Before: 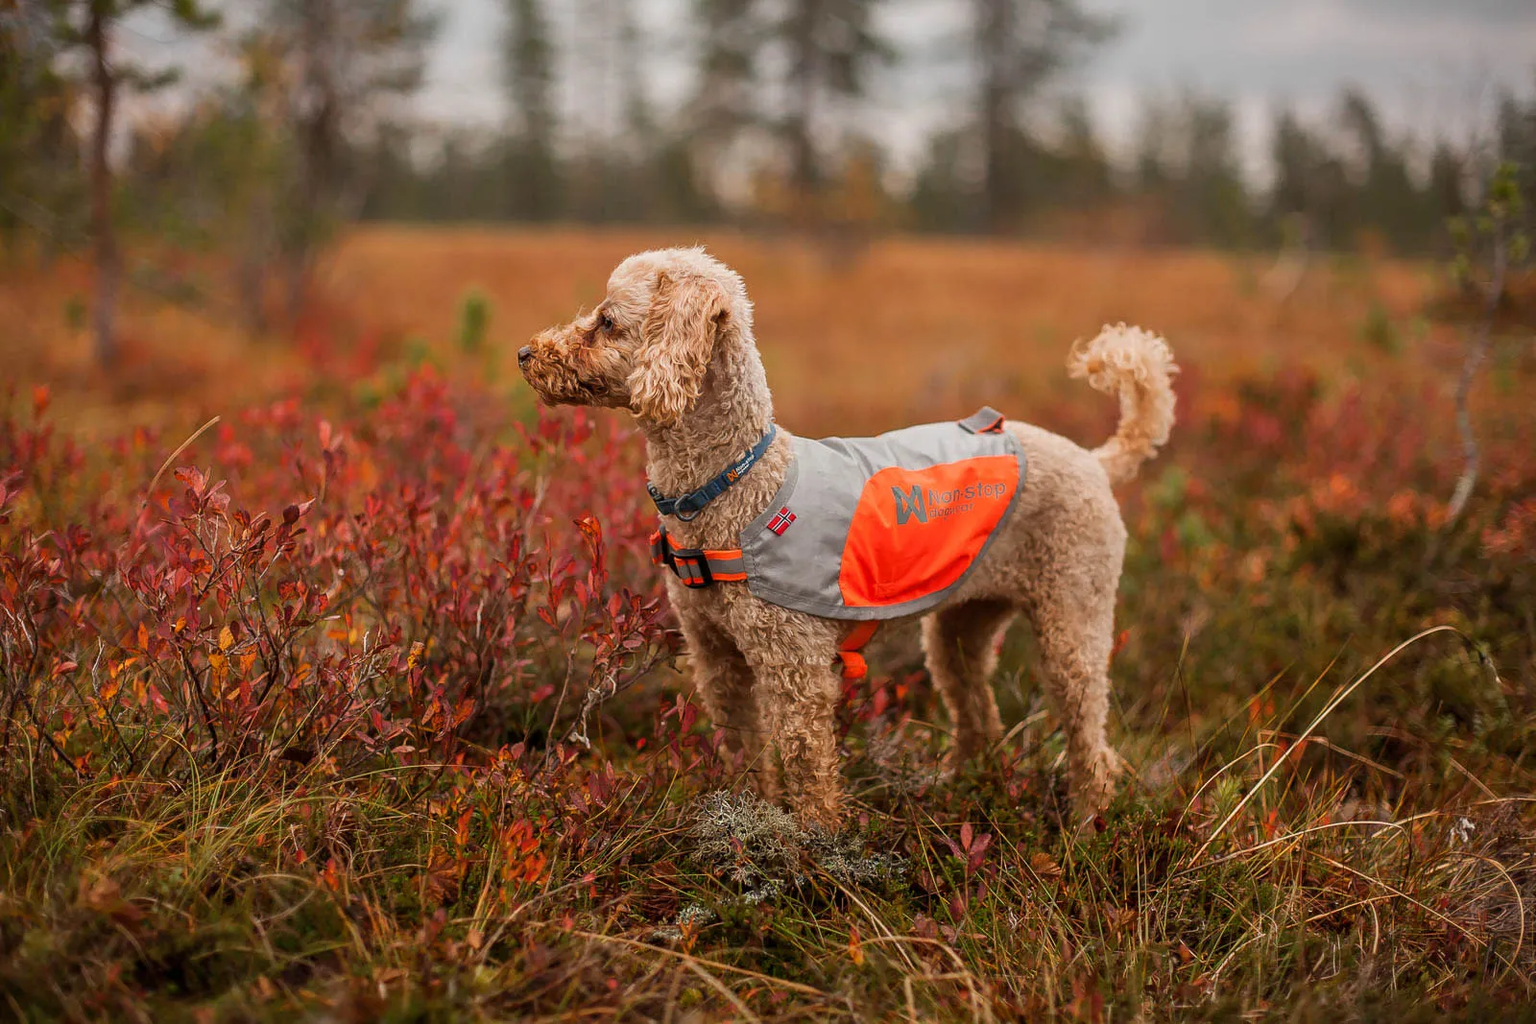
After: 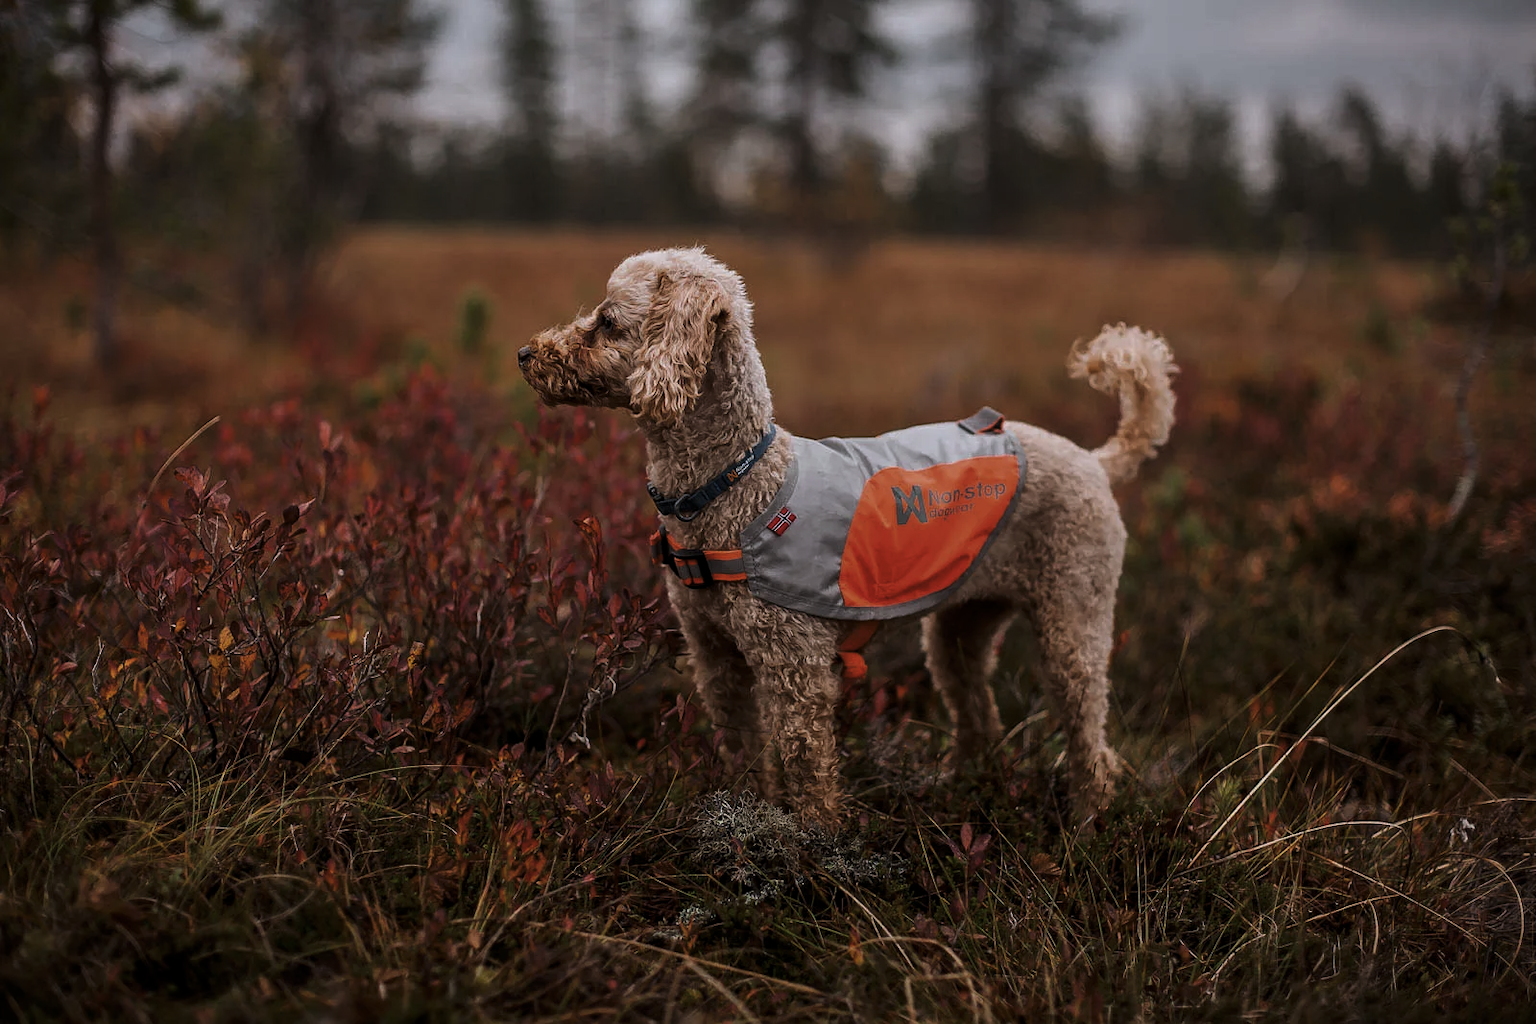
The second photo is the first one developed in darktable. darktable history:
levels: levels [0, 0.618, 1]
color balance rgb: linear chroma grading › global chroma 1.5%, linear chroma grading › mid-tones -1%, perceptual saturation grading › global saturation -3%, perceptual saturation grading › shadows -2%
color calibration: illuminant as shot in camera, x 0.358, y 0.373, temperature 4628.91 K
